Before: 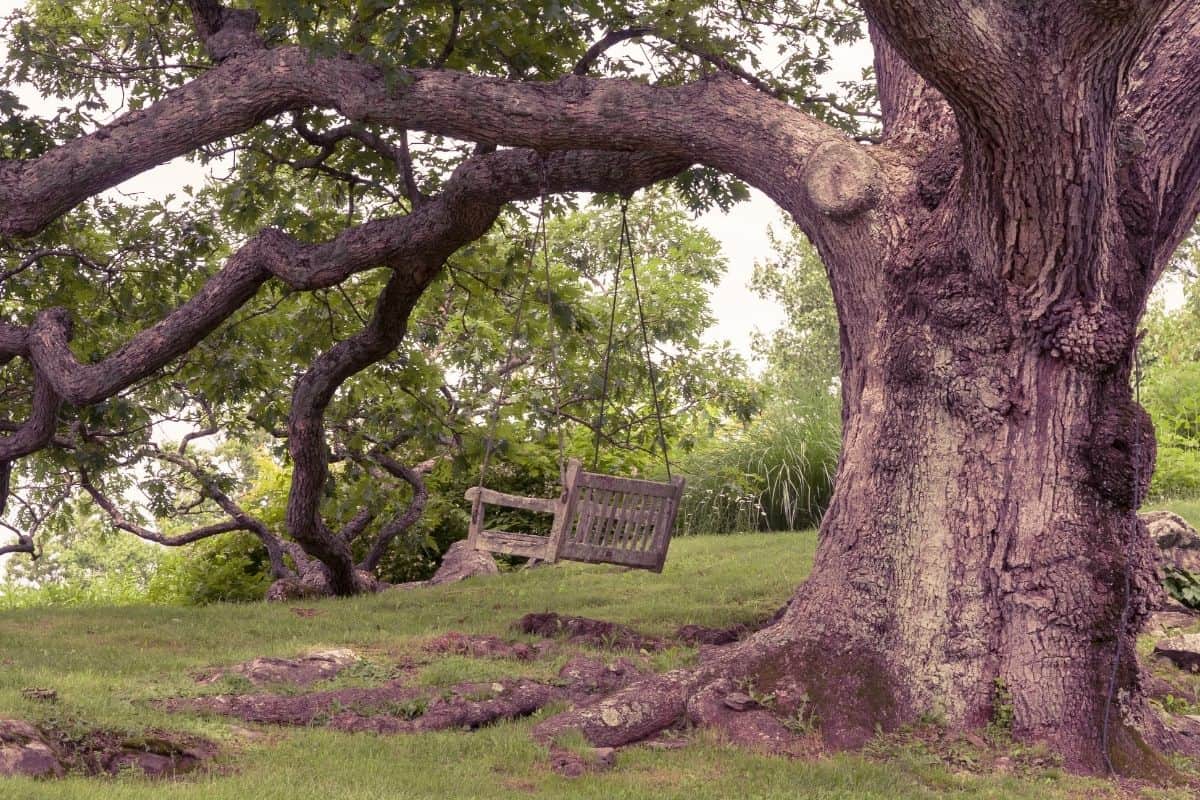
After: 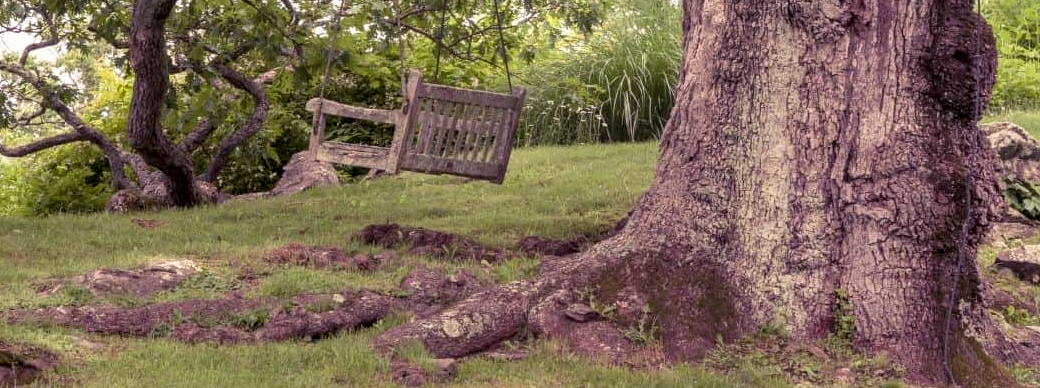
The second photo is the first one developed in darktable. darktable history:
exposure: compensate exposure bias true, compensate highlight preservation false
crop and rotate: left 13.251%, top 48.633%, bottom 2.805%
local contrast: on, module defaults
